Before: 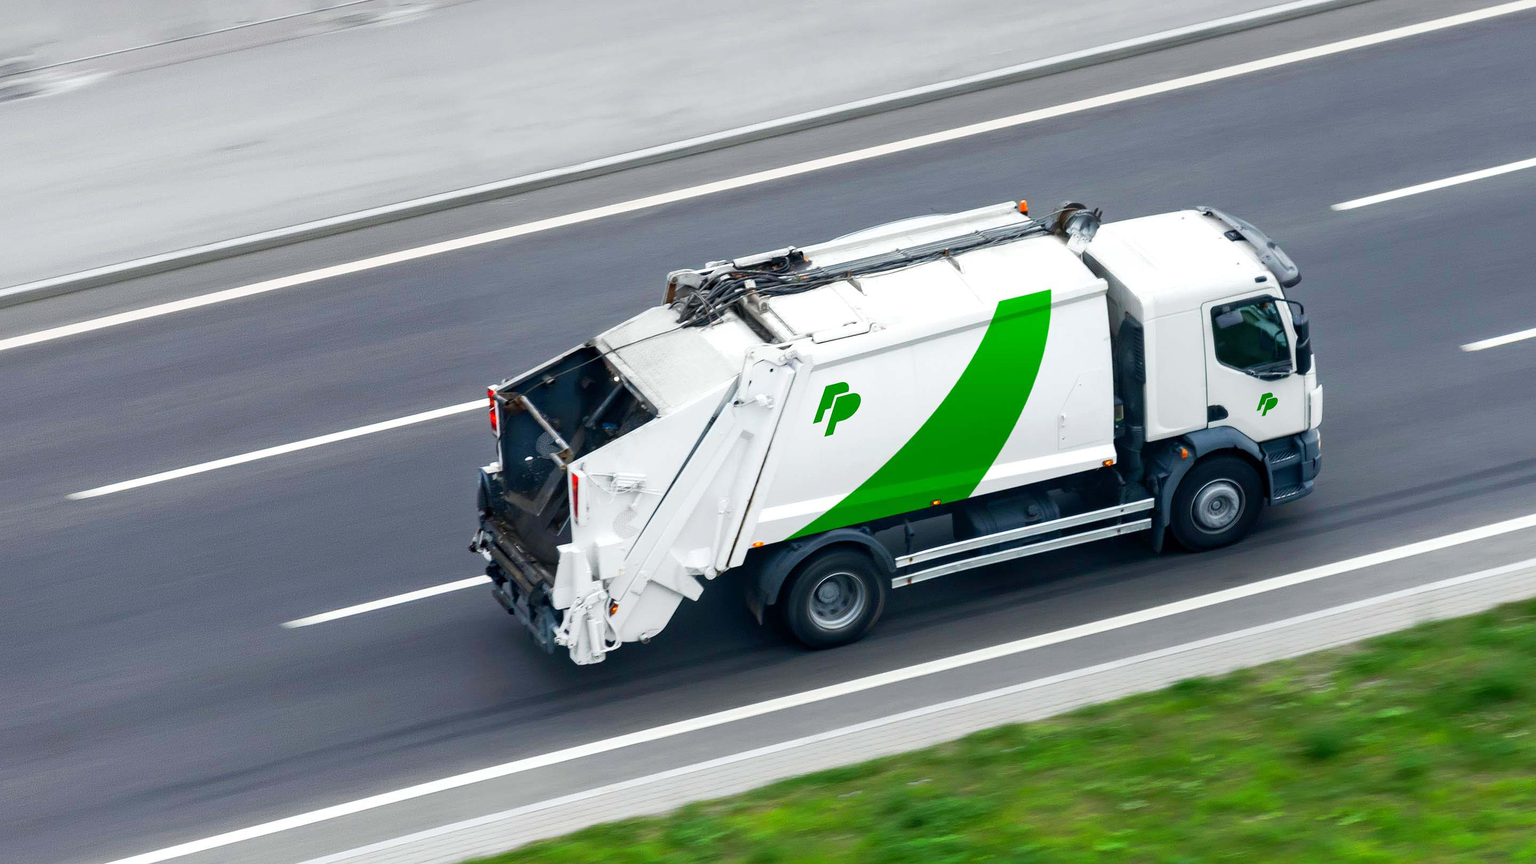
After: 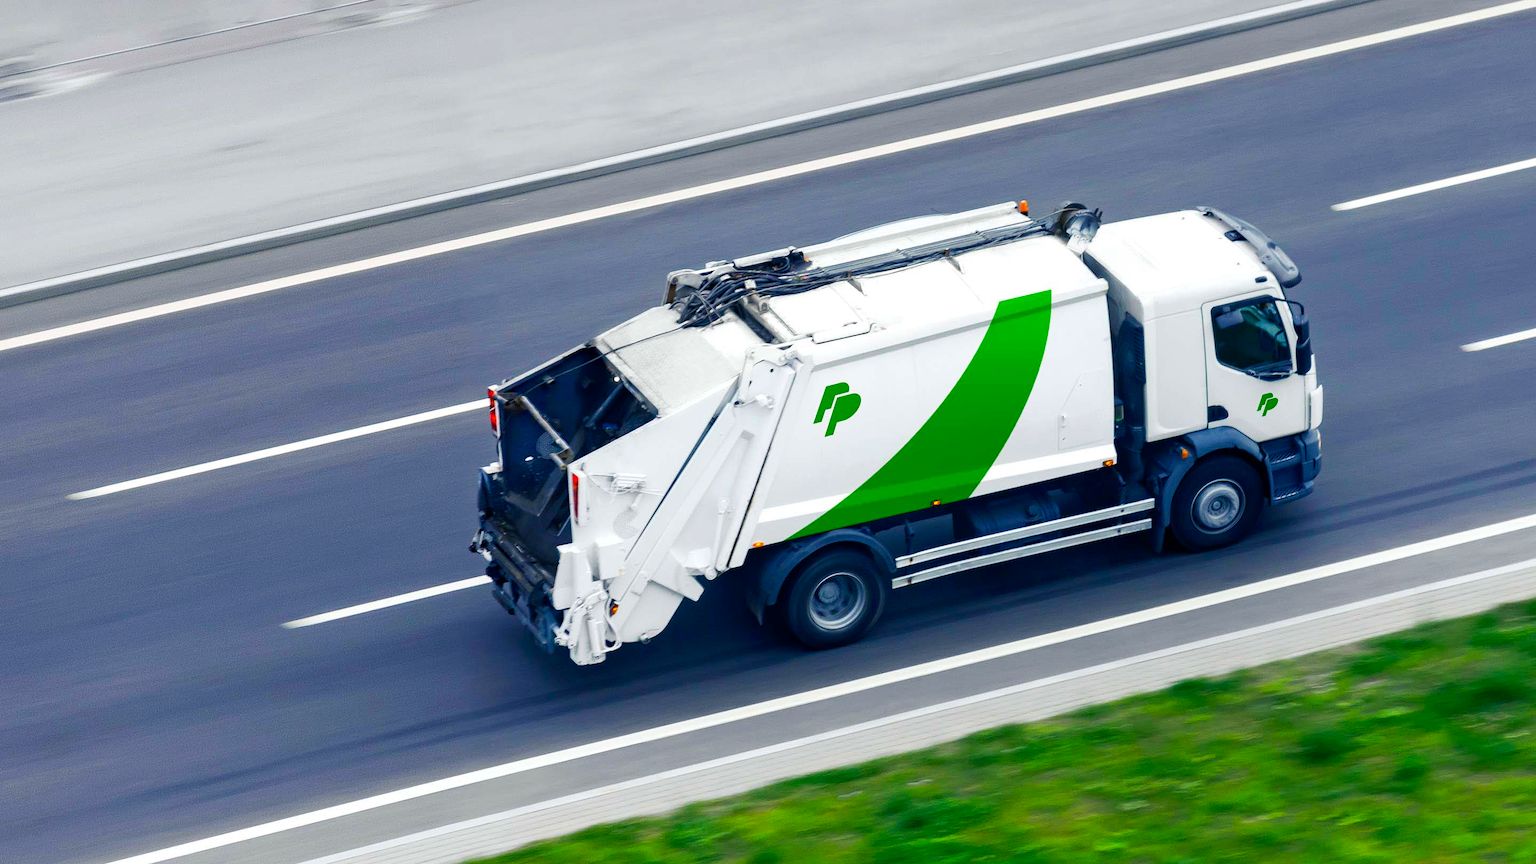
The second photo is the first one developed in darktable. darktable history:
color balance rgb: shadows lift › luminance -40.875%, shadows lift › chroma 14.253%, shadows lift › hue 258.2°, linear chroma grading › global chroma 13.93%, perceptual saturation grading › global saturation -0.129%, perceptual saturation grading › mid-tones 11.84%, global vibrance 9.854%
